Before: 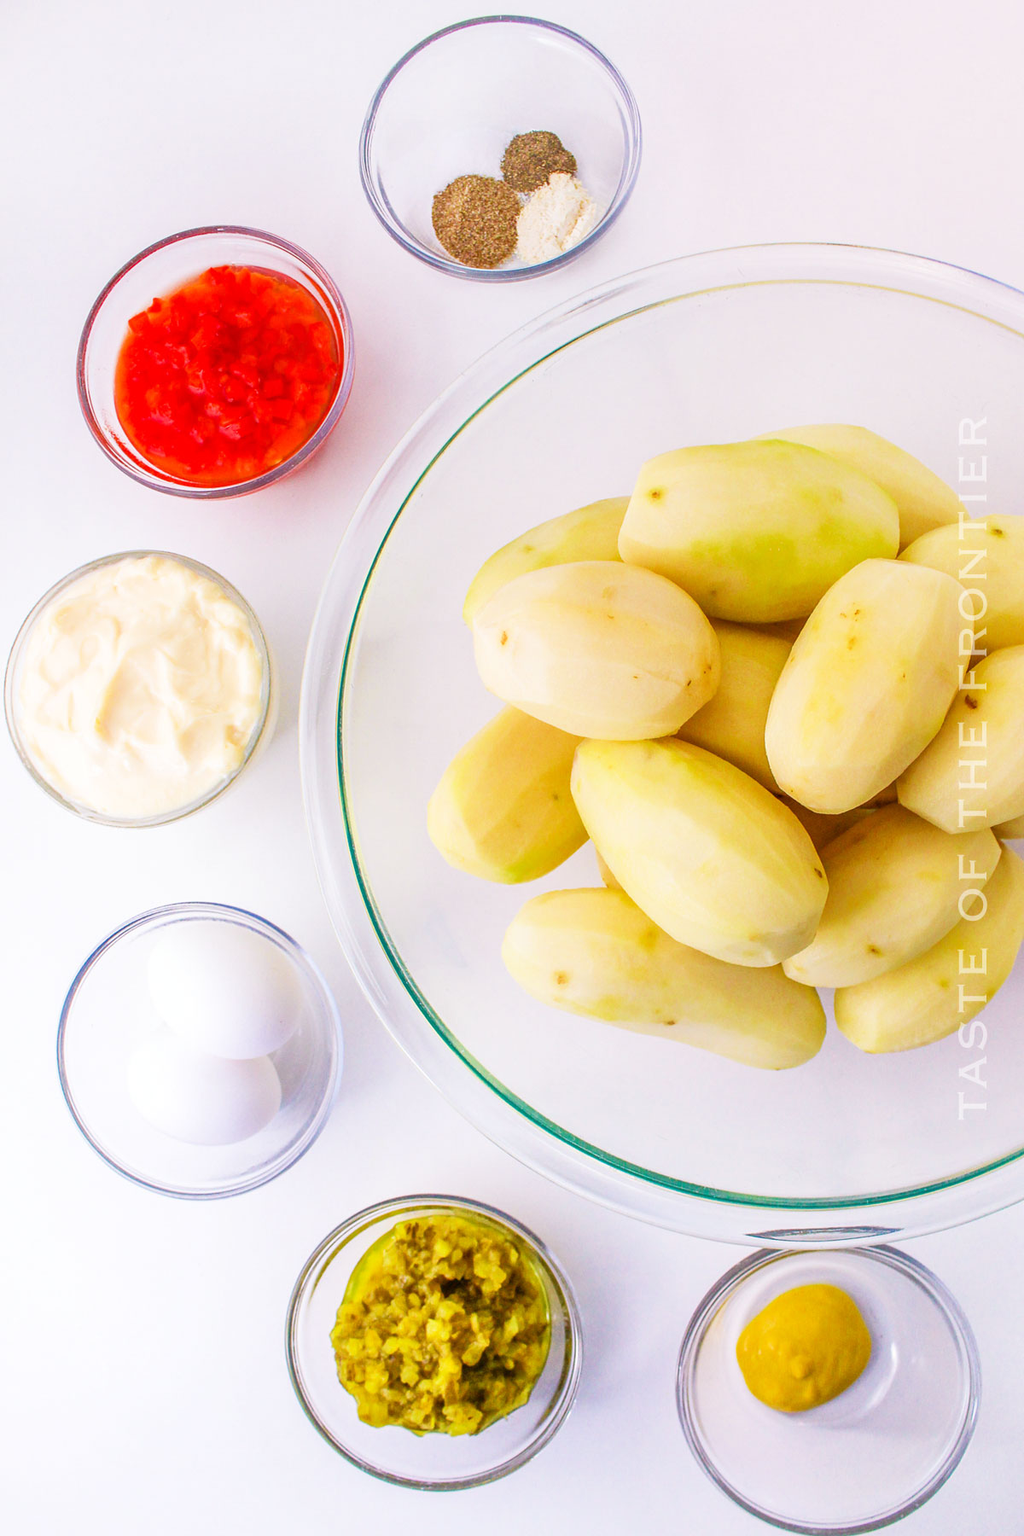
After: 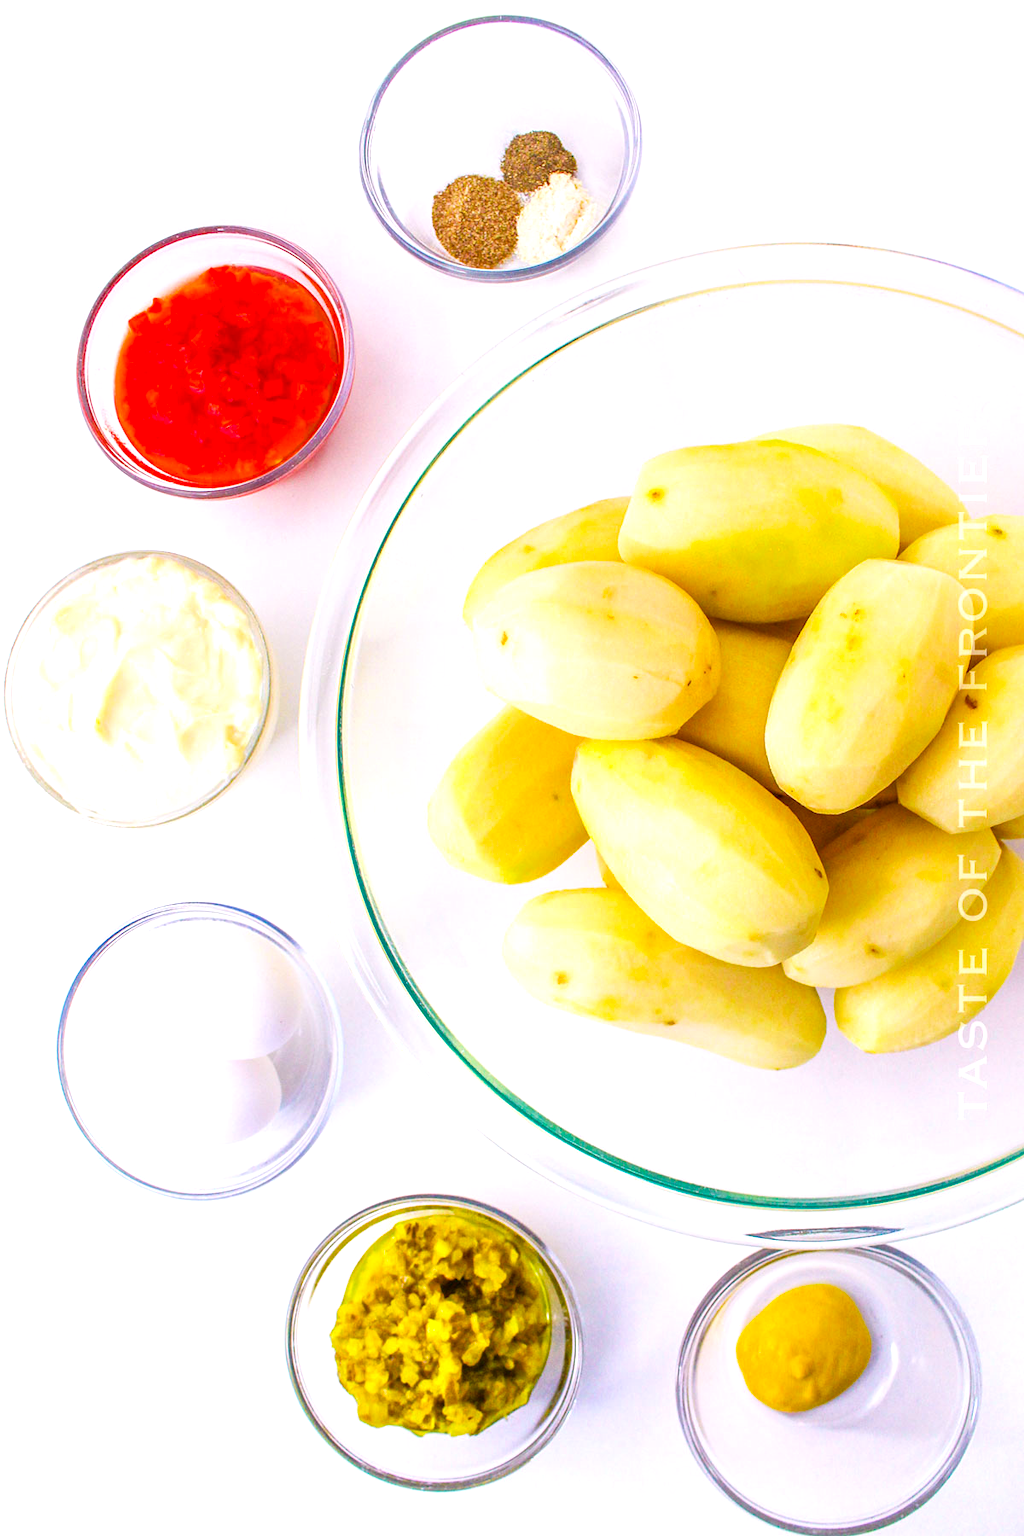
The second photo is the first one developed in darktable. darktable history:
color balance rgb: perceptual saturation grading › global saturation 19.801%, perceptual brilliance grading › highlights 10.129%, perceptual brilliance grading › mid-tones 5.436%
